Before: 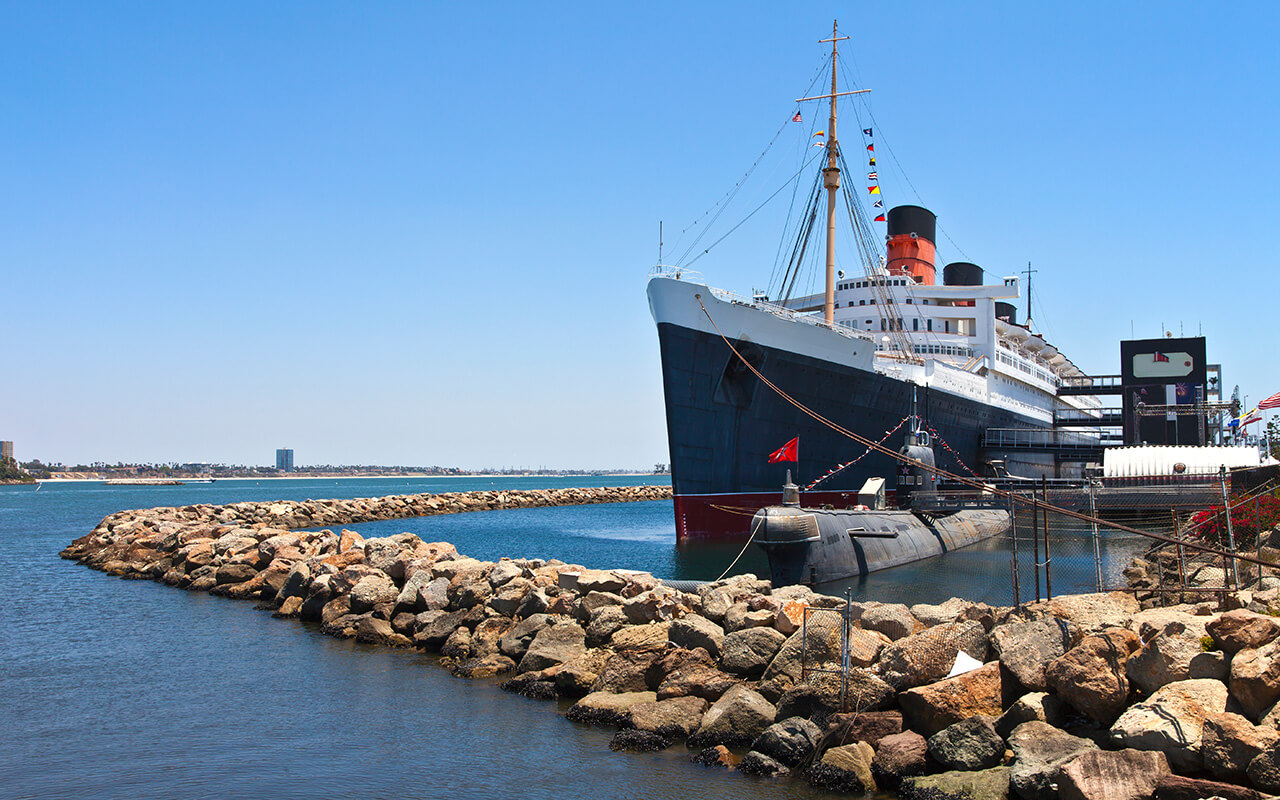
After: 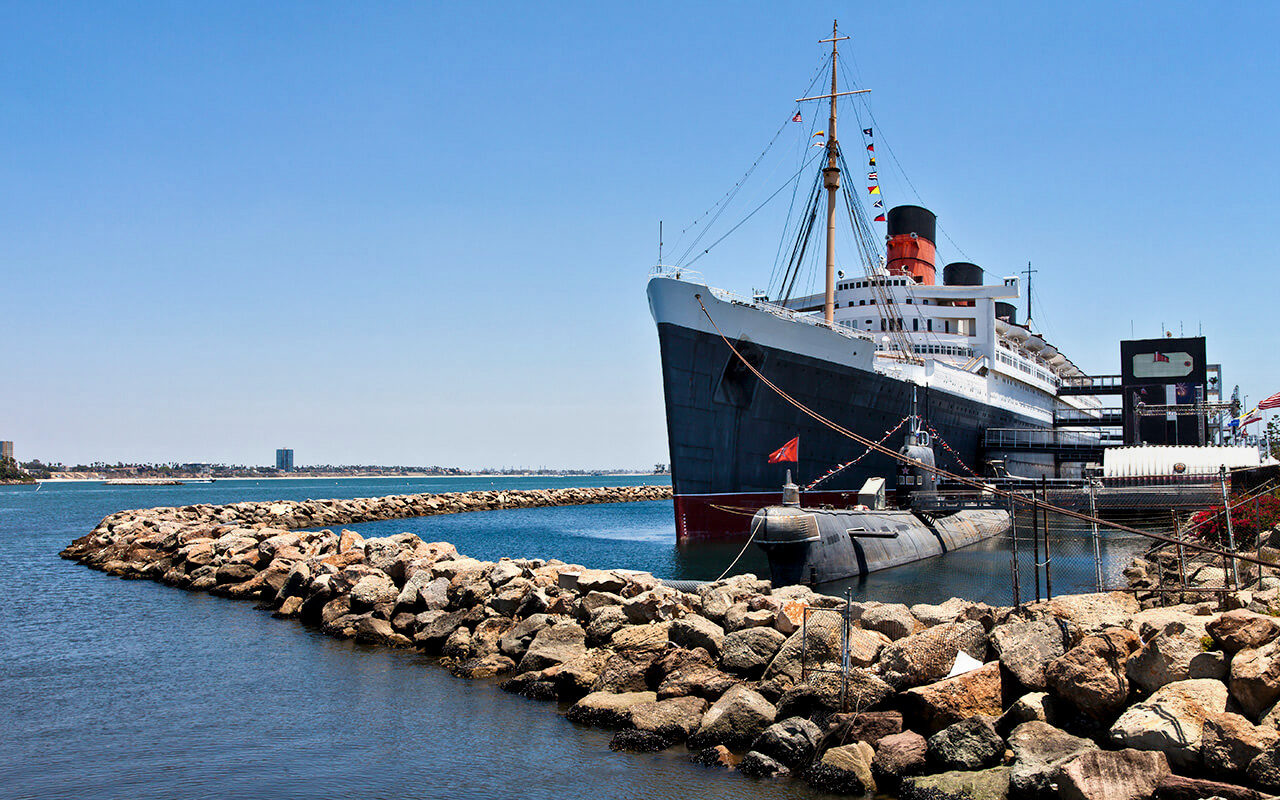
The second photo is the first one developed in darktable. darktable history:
contrast equalizer: octaves 7, y [[0.586, 0.584, 0.576, 0.565, 0.552, 0.539], [0.5 ×6], [0.97, 0.959, 0.919, 0.859, 0.789, 0.717], [0 ×6], [0 ×6]]
local contrast: mode bilateral grid, contrast 21, coarseness 51, detail 119%, midtone range 0.2
filmic rgb: black relative exposure -11.38 EV, white relative exposure 3.25 EV, hardness 6.84
